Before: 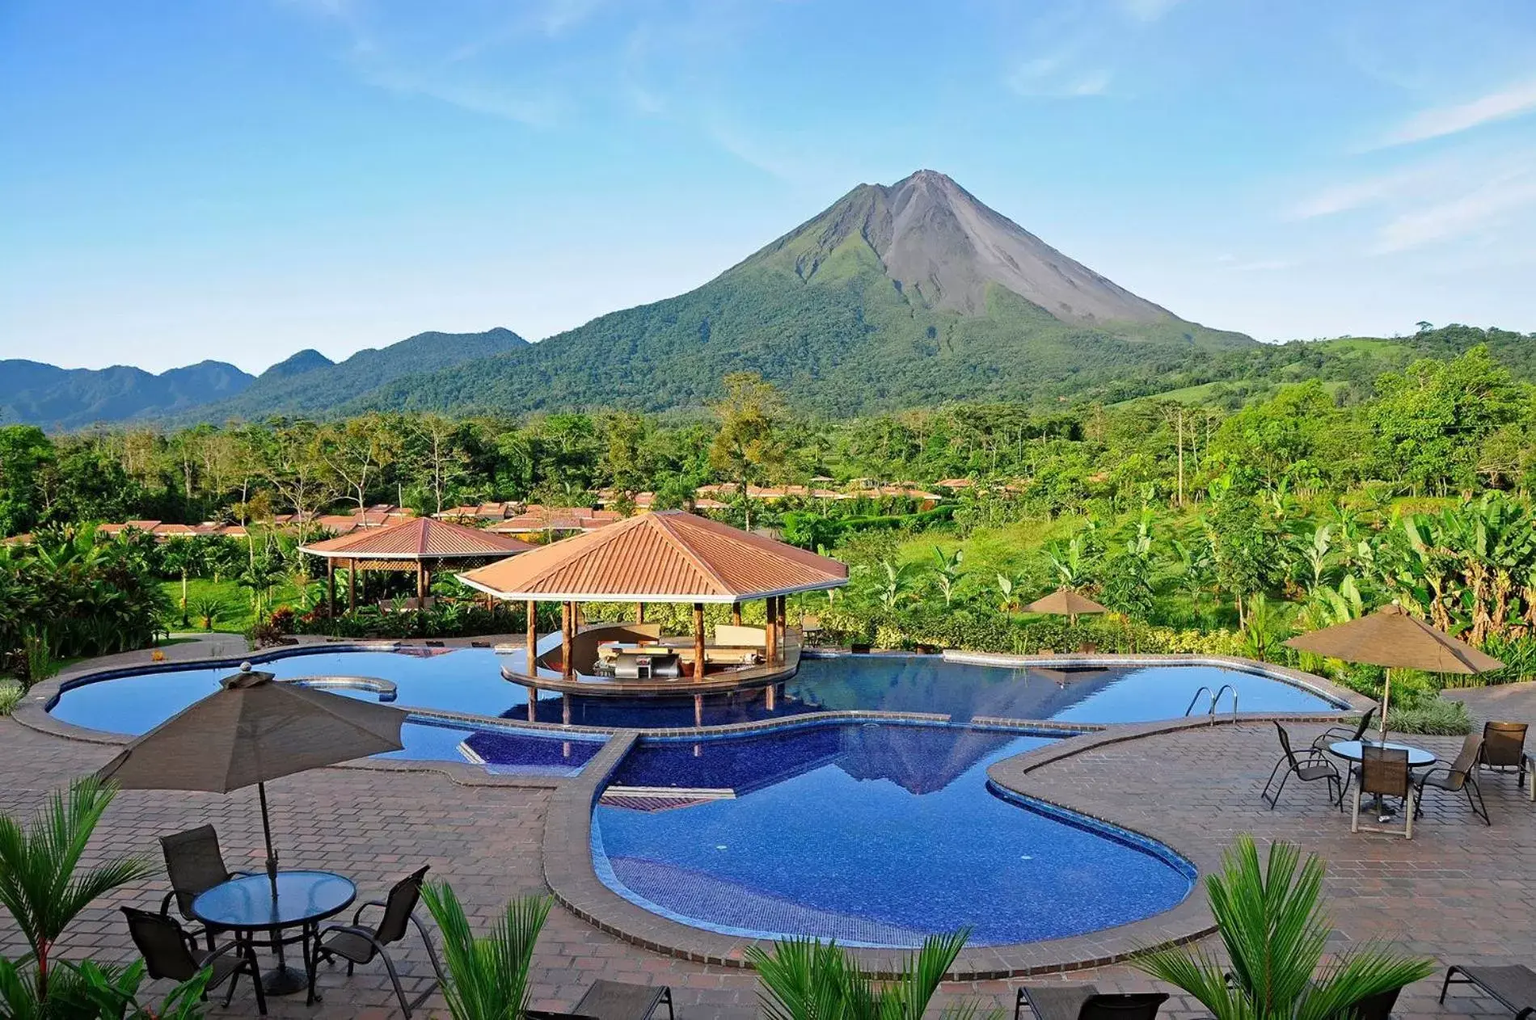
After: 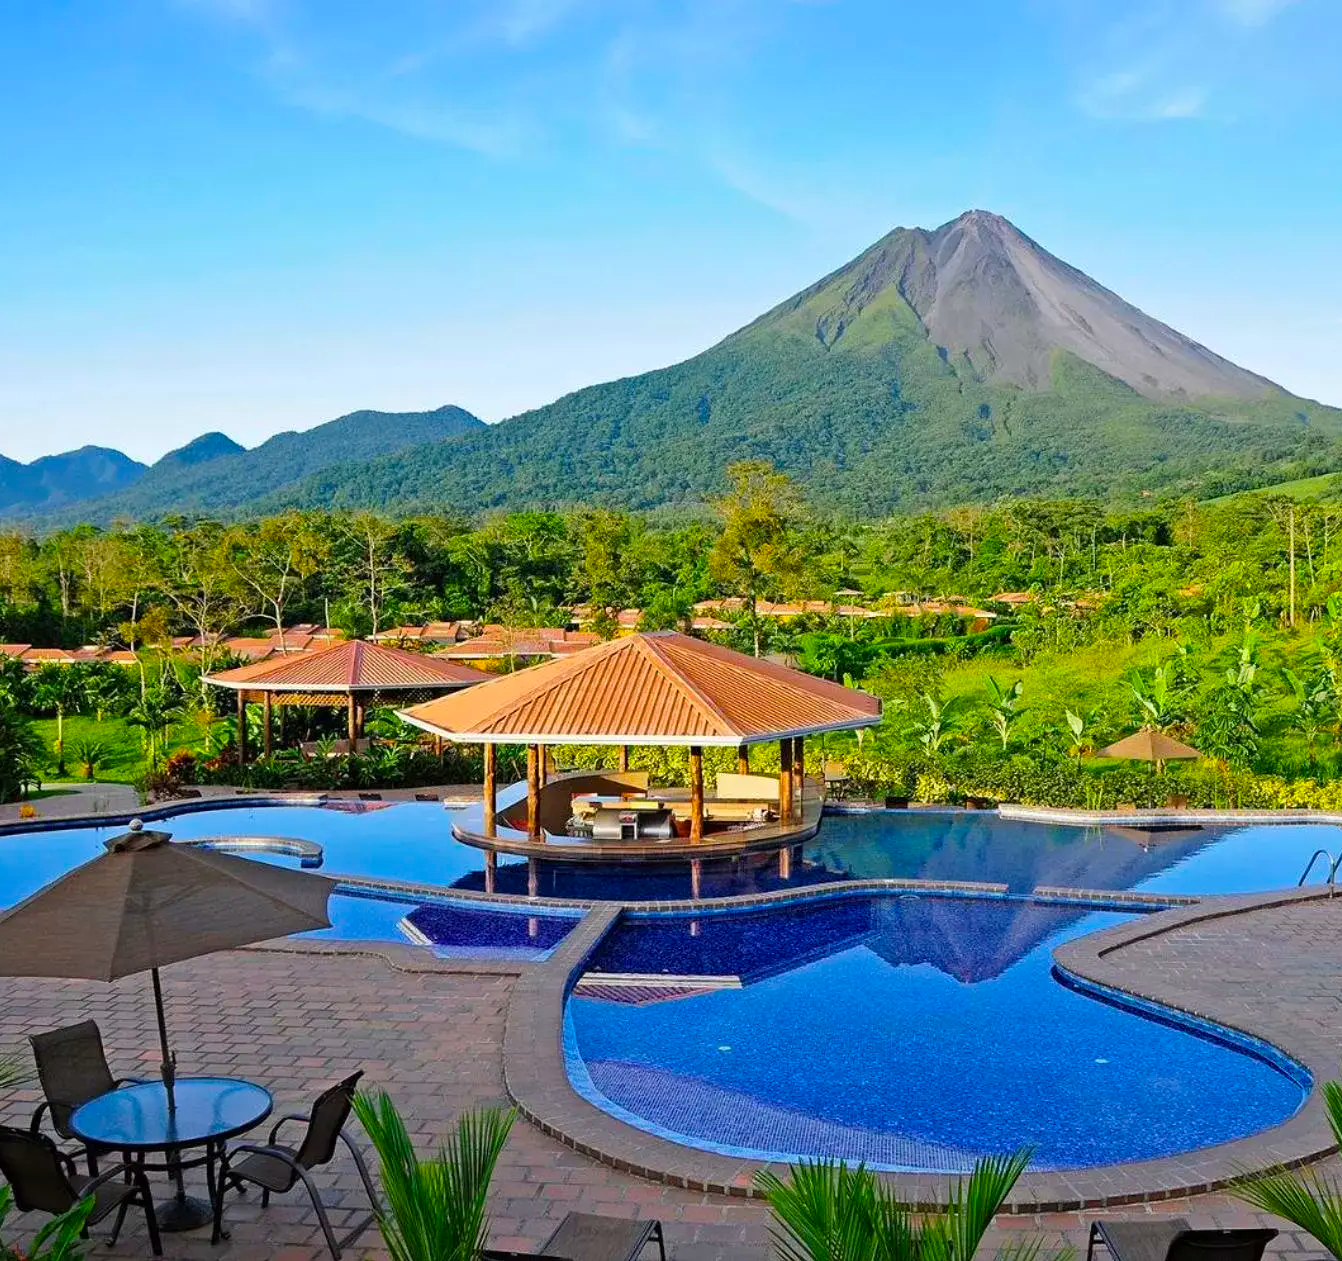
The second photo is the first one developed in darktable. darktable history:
color balance rgb: perceptual saturation grading › global saturation 29.649%, global vibrance 20%
crop and rotate: left 8.943%, right 20.393%
